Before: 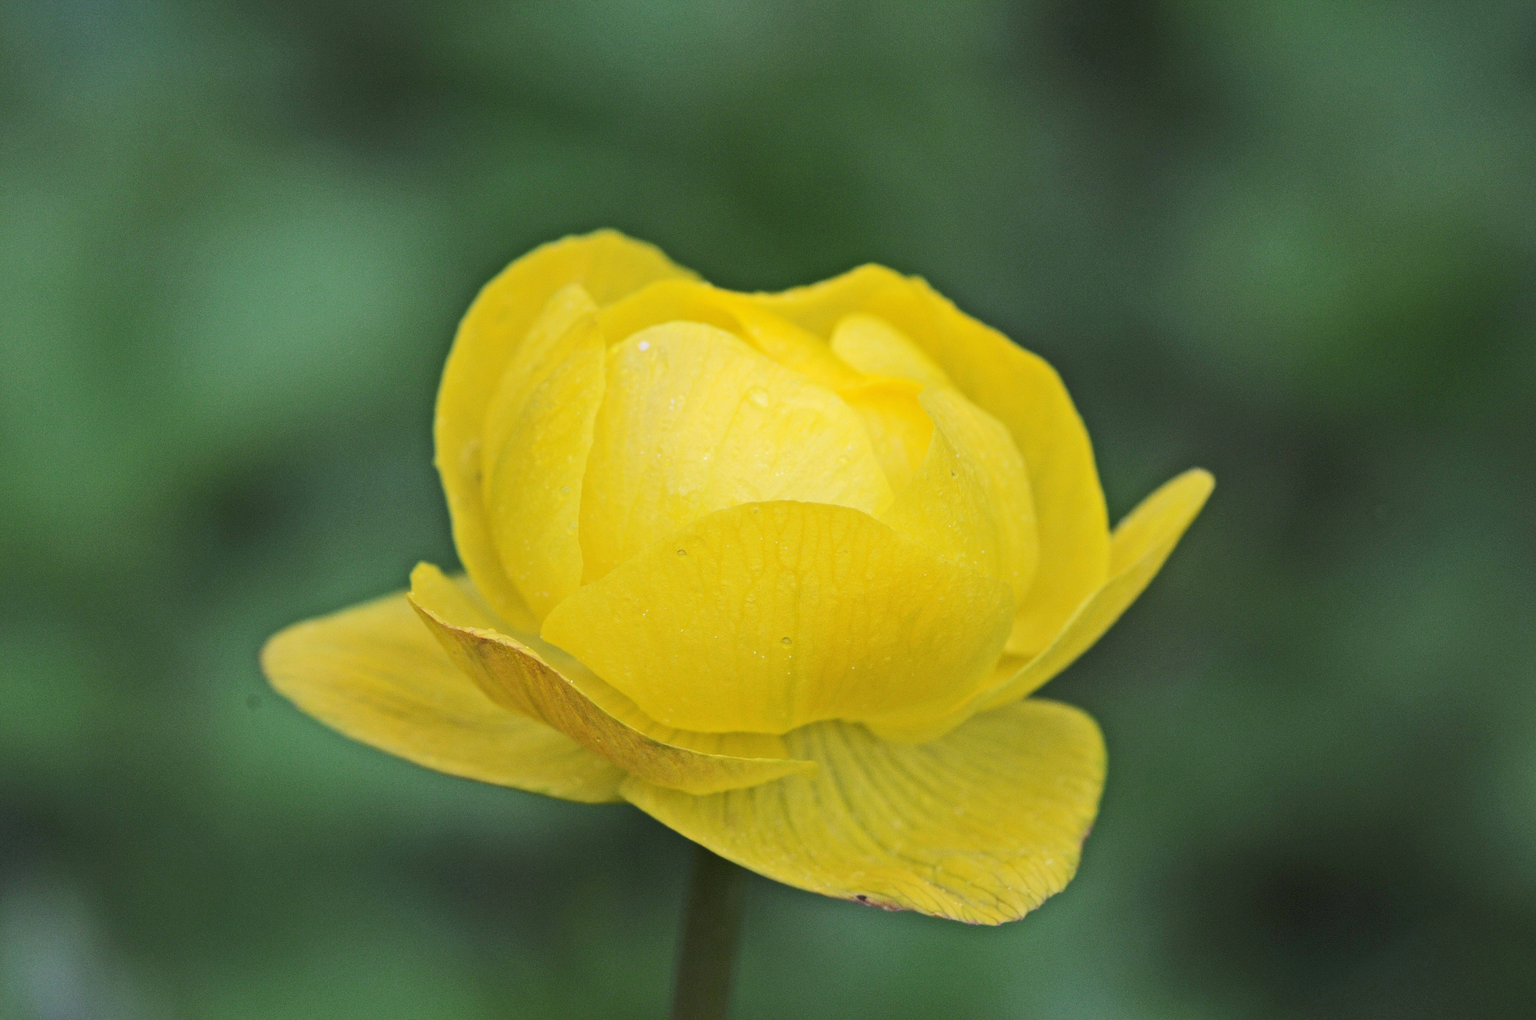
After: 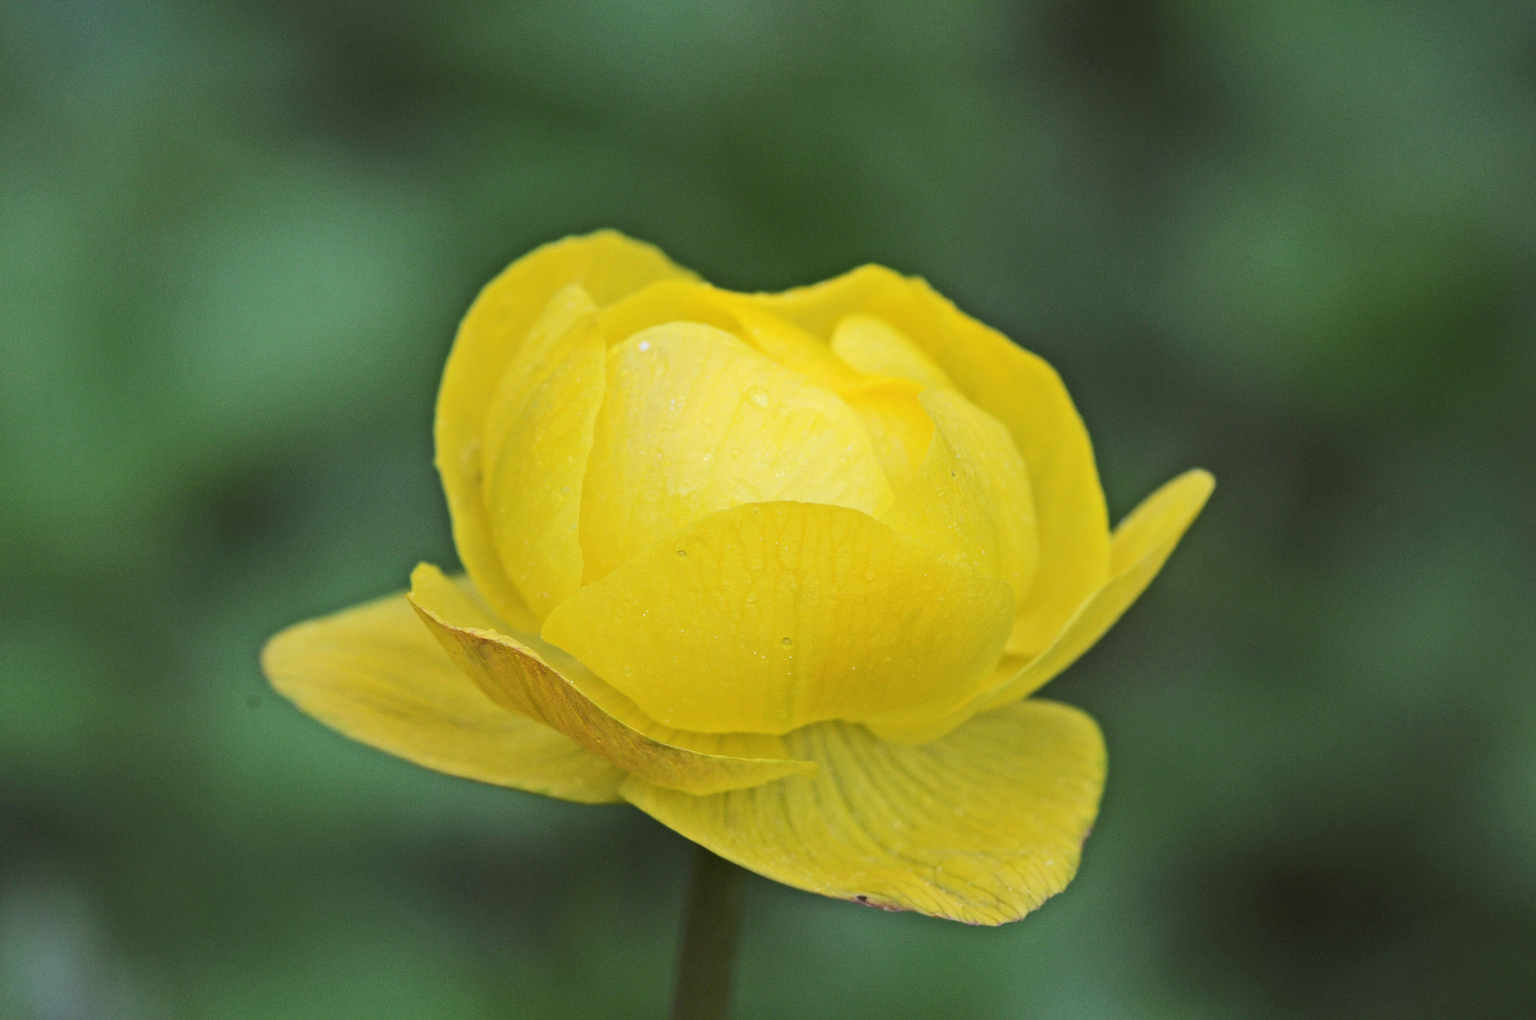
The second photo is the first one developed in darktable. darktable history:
color correction: highlights a* -2.71, highlights b* -2.01, shadows a* 2.26, shadows b* 2.84
